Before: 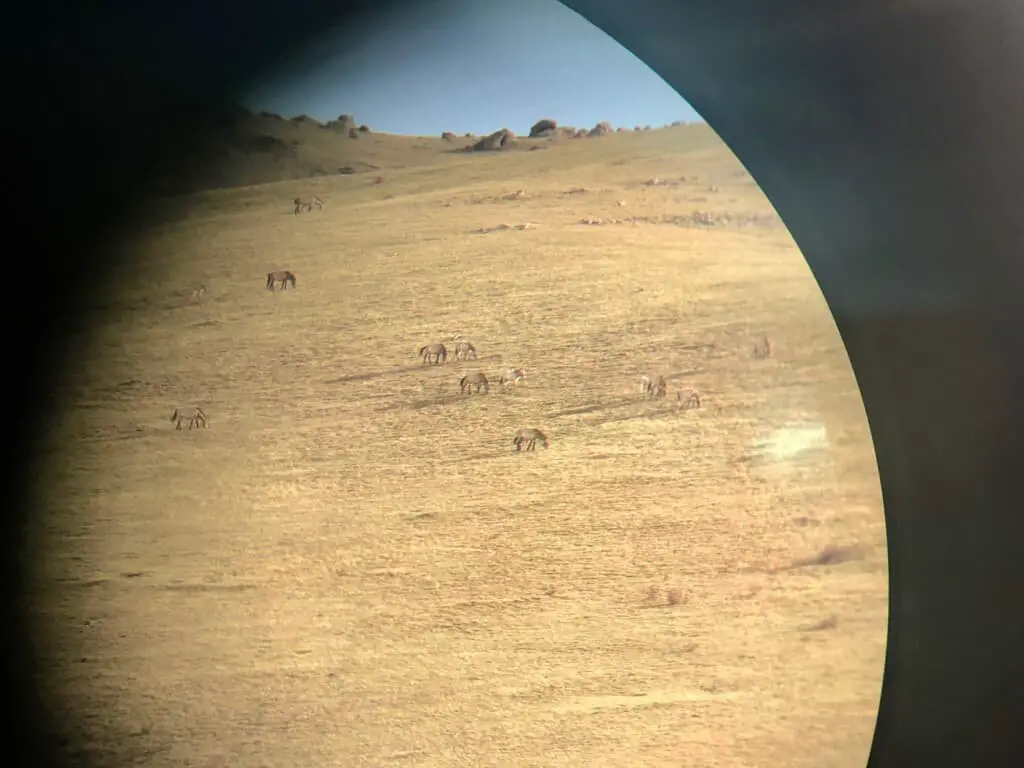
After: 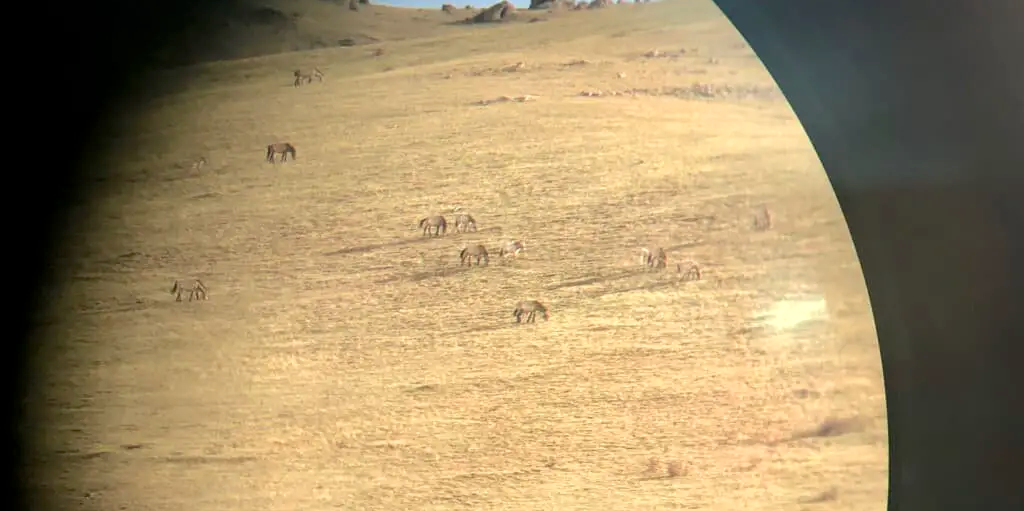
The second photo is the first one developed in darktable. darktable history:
crop: top 16.727%, bottom 16.727%
exposure: black level correction 0.002, exposure 0.15 EV, compensate highlight preservation false
tone equalizer: on, module defaults
